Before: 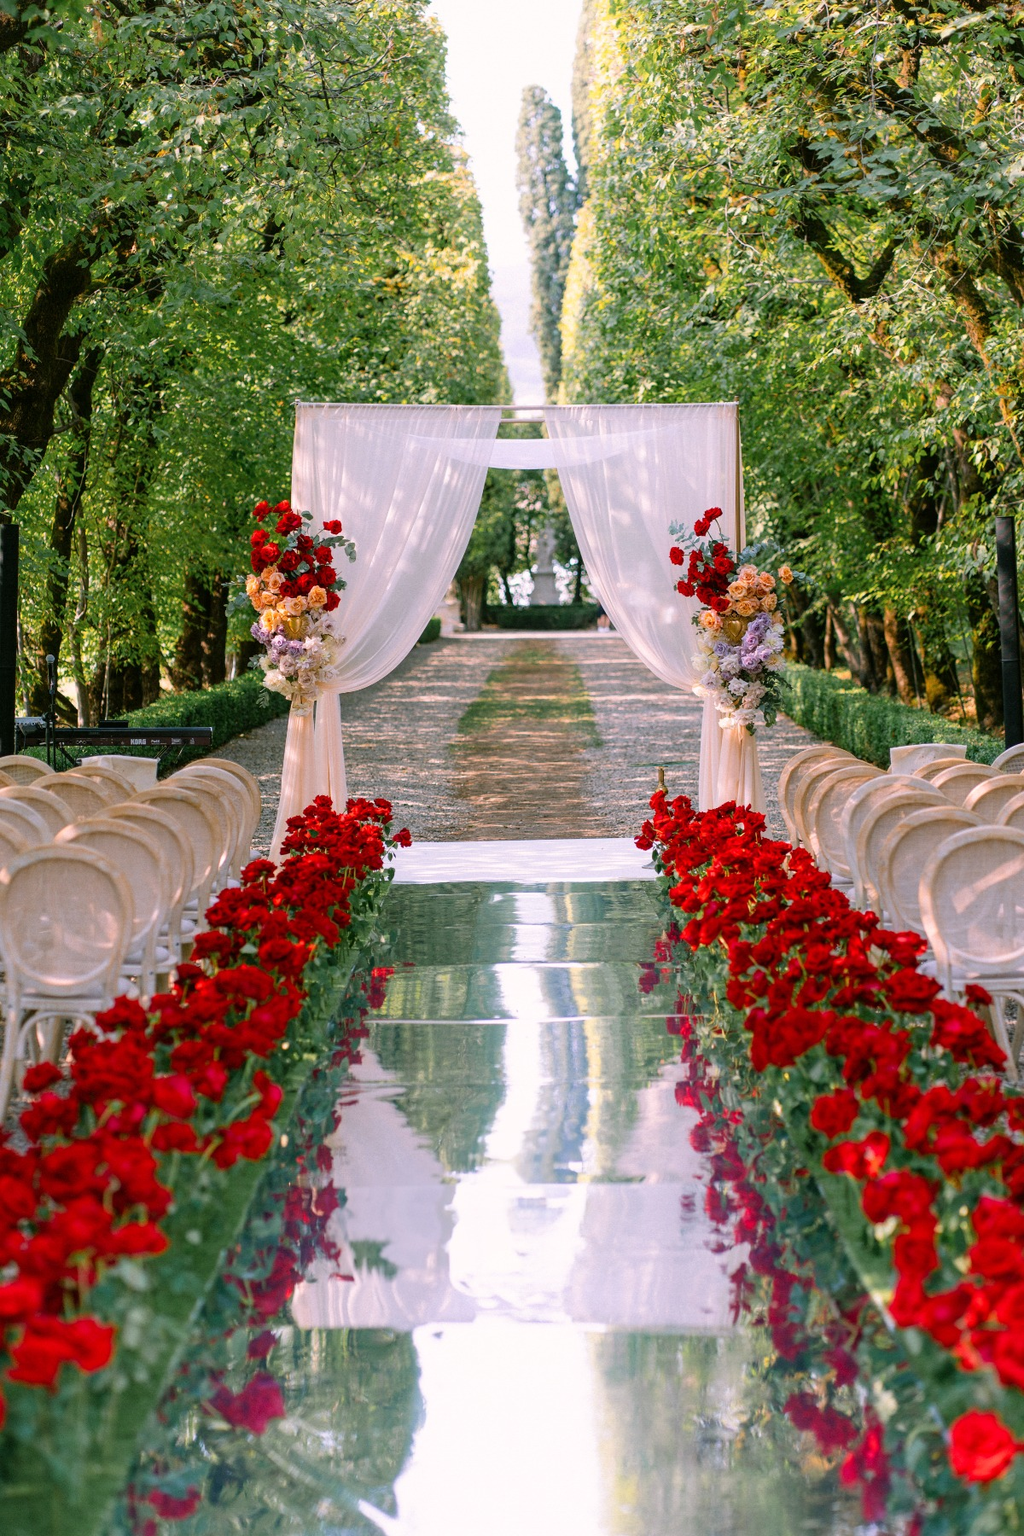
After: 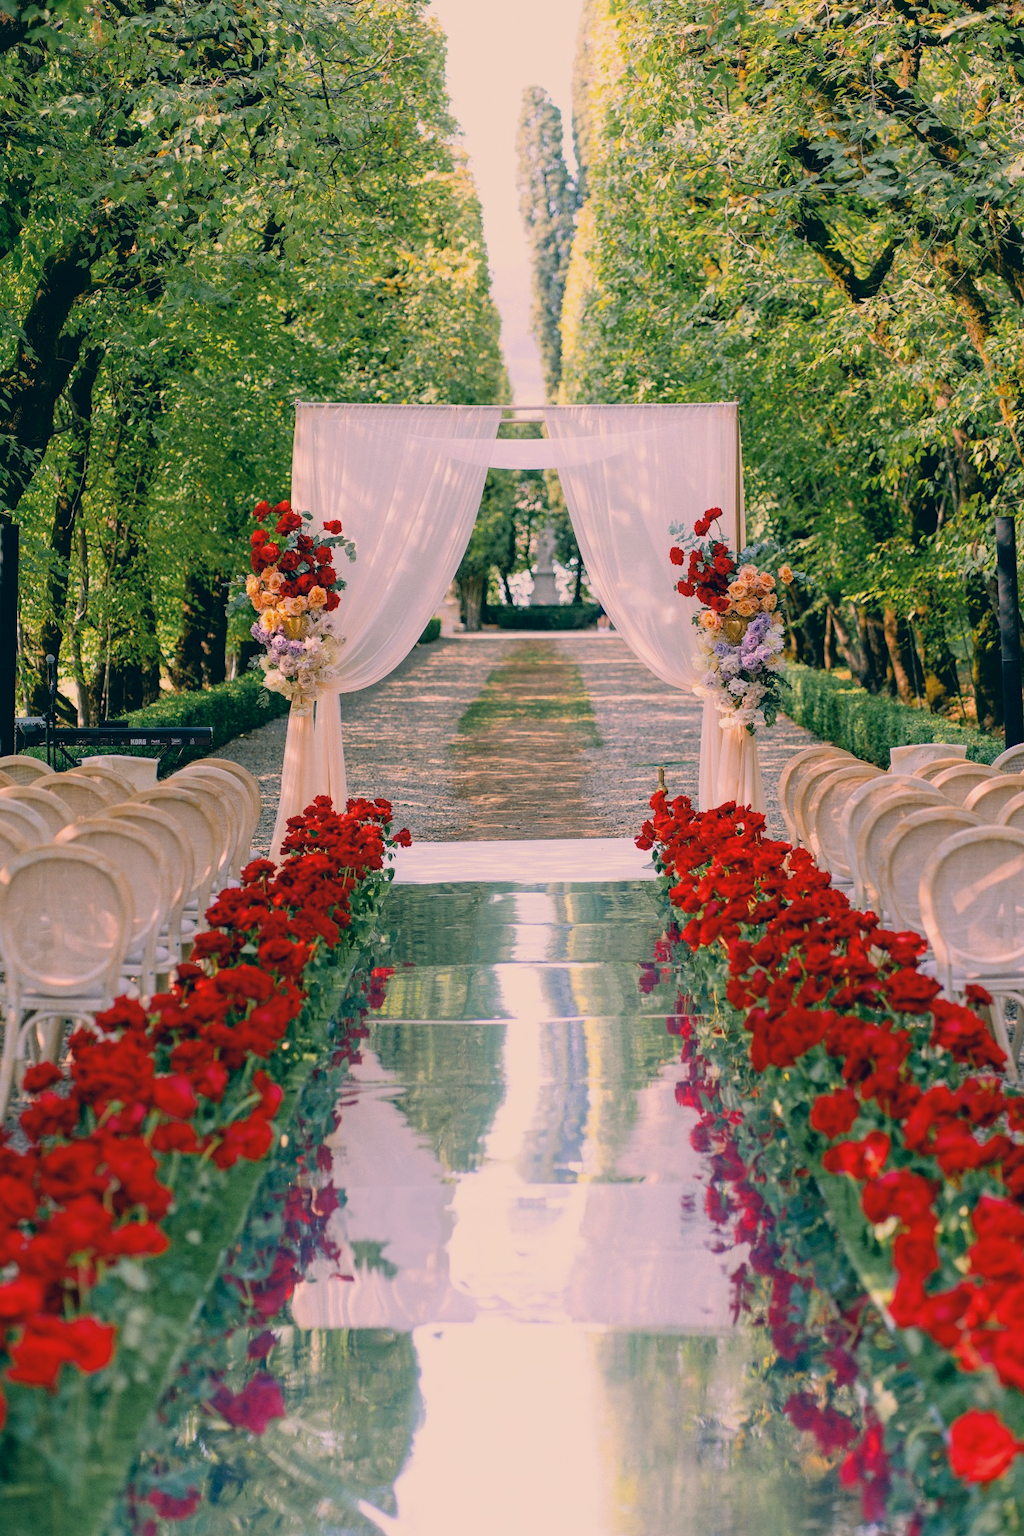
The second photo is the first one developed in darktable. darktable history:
filmic rgb: black relative exposure -7.99 EV, white relative exposure 4.06 EV, hardness 4.21, contrast 0.927, color science v6 (2022)
contrast brightness saturation: saturation -0.048
tone curve: curves: ch0 [(0, 0.024) (0.119, 0.146) (0.474, 0.485) (0.718, 0.739) (0.817, 0.839) (1, 0.998)]; ch1 [(0, 0) (0.377, 0.416) (0.439, 0.451) (0.477, 0.485) (0.501, 0.503) (0.538, 0.544) (0.58, 0.613) (0.664, 0.7) (0.783, 0.804) (1, 1)]; ch2 [(0, 0) (0.38, 0.405) (0.463, 0.456) (0.498, 0.497) (0.524, 0.535) (0.578, 0.576) (0.648, 0.665) (1, 1)]
color correction: highlights a* 10.28, highlights b* 14.83, shadows a* -9.93, shadows b* -14.8
